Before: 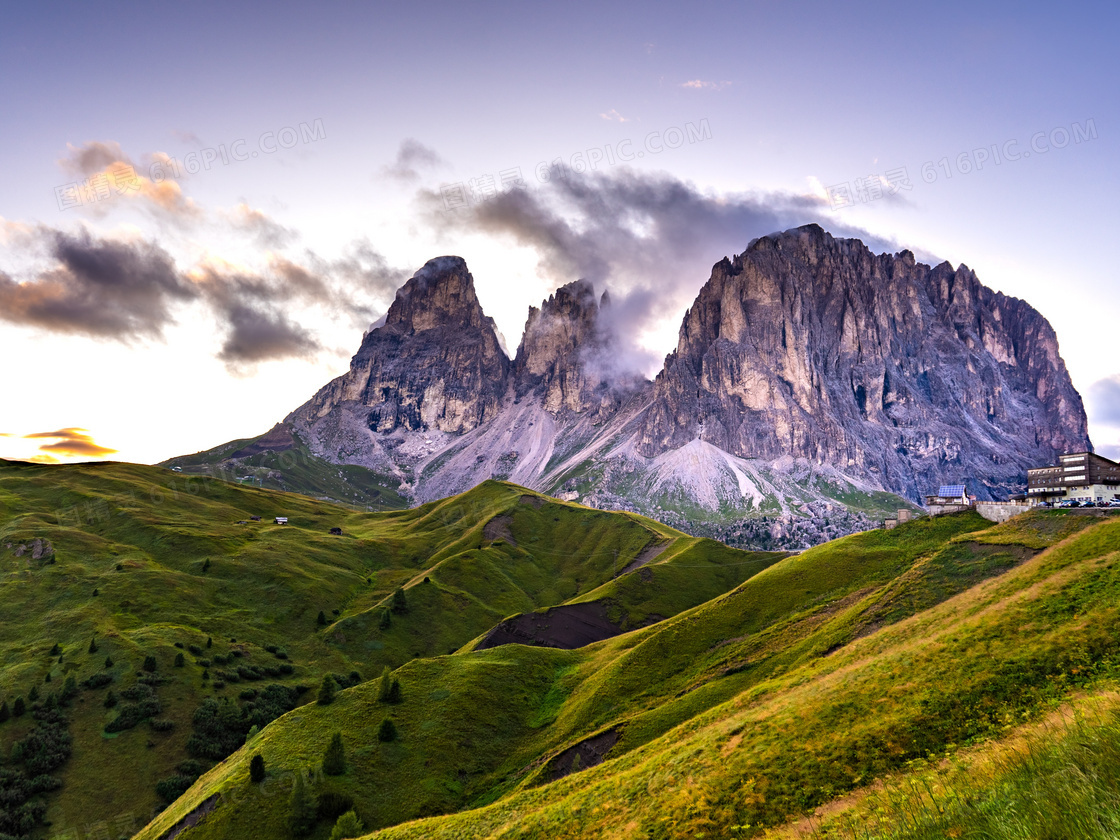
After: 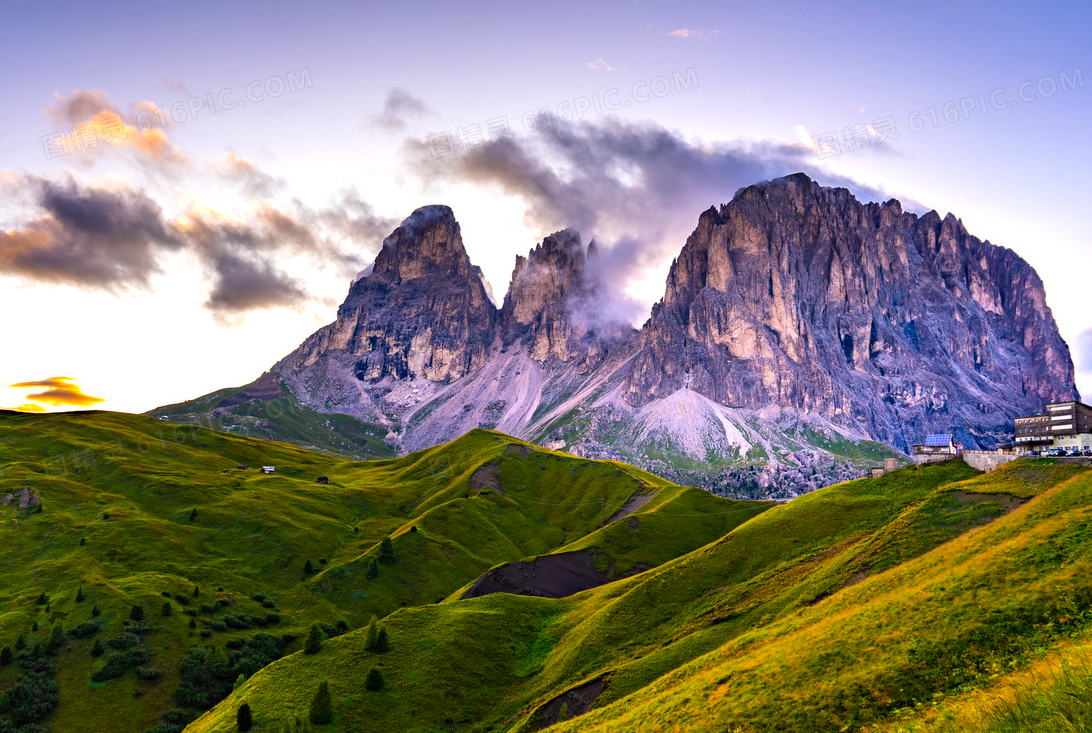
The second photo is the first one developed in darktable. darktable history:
crop: left 1.177%, top 6.099%, right 1.27%, bottom 6.638%
color balance rgb: shadows lift › chroma 2.063%, shadows lift › hue 214.36°, perceptual saturation grading › global saturation 19.566%, global vibrance 33.167%
